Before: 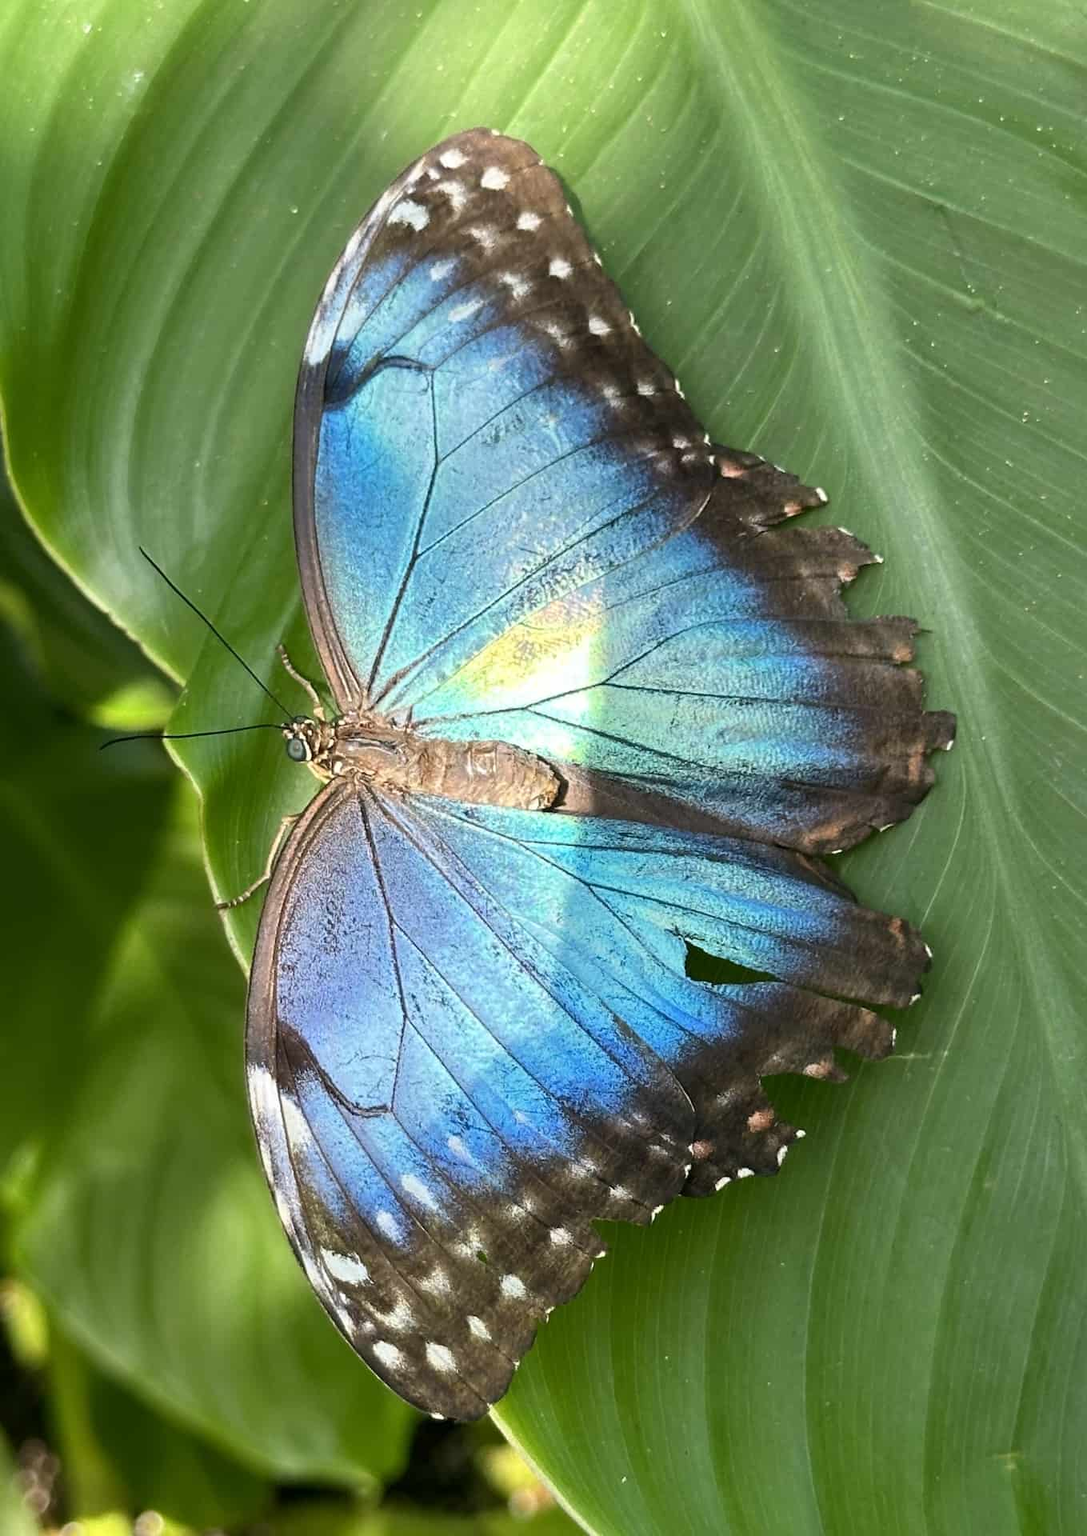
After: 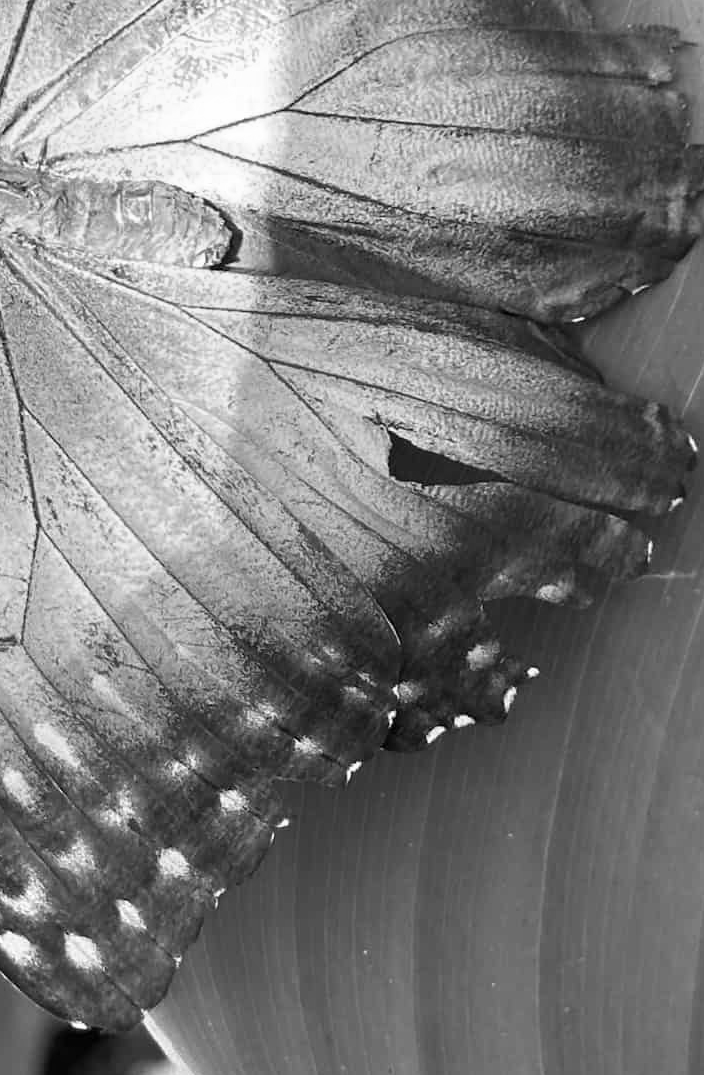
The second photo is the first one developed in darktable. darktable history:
monochrome: on, module defaults
crop: left 34.479%, top 38.822%, right 13.718%, bottom 5.172%
